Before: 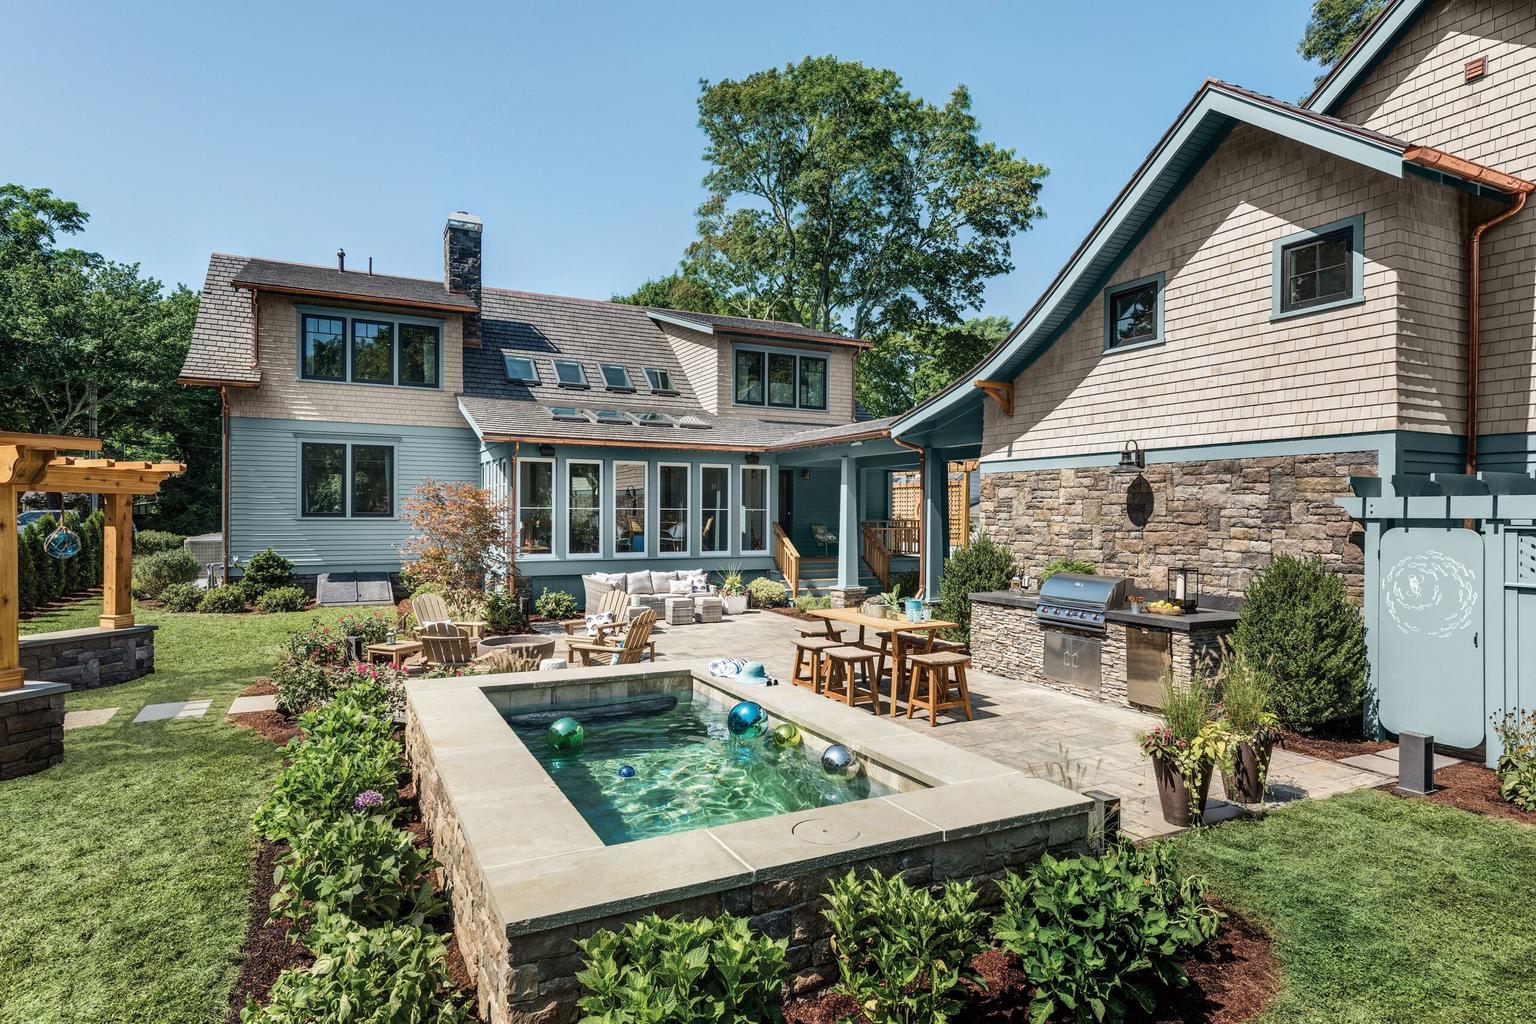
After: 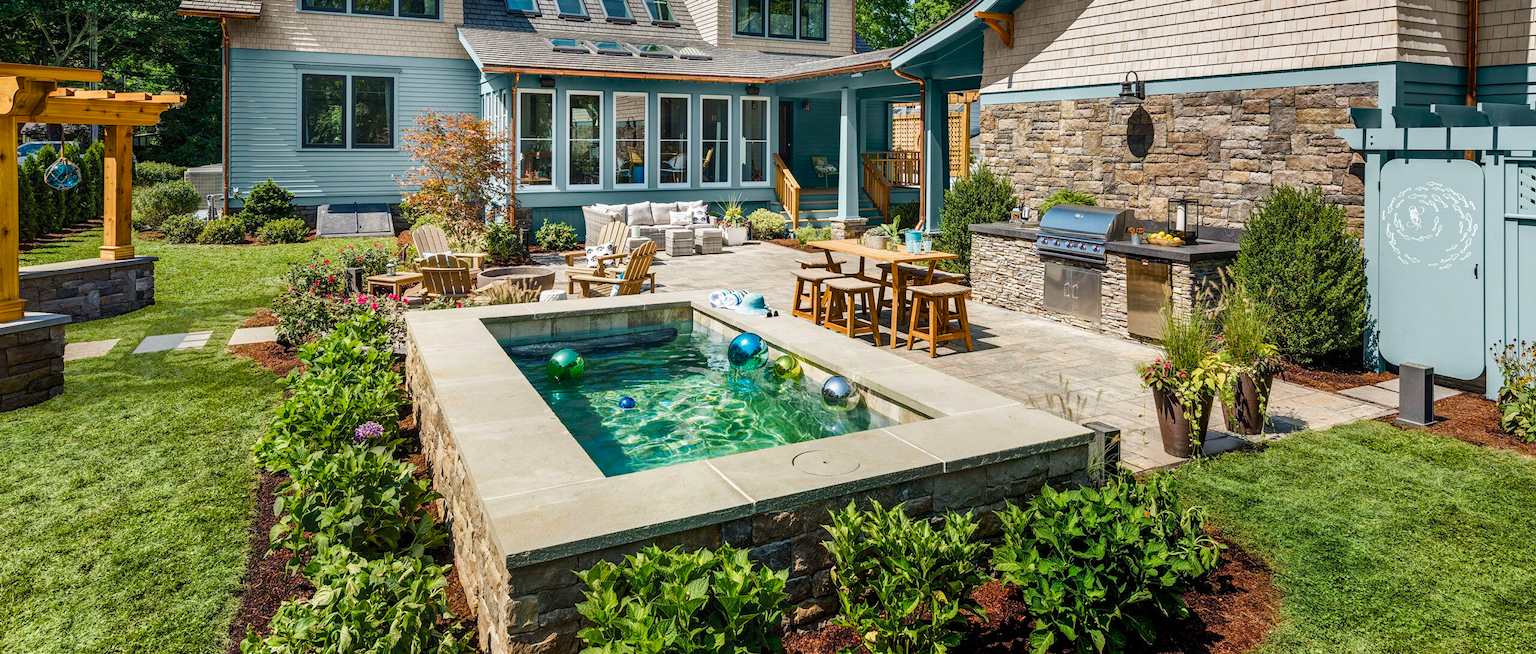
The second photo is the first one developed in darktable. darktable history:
crop and rotate: top 36.051%
color balance rgb: perceptual saturation grading › global saturation 40.817%, perceptual saturation grading › highlights -24.92%, perceptual saturation grading › mid-tones 34.803%, perceptual saturation grading › shadows 34.516%
